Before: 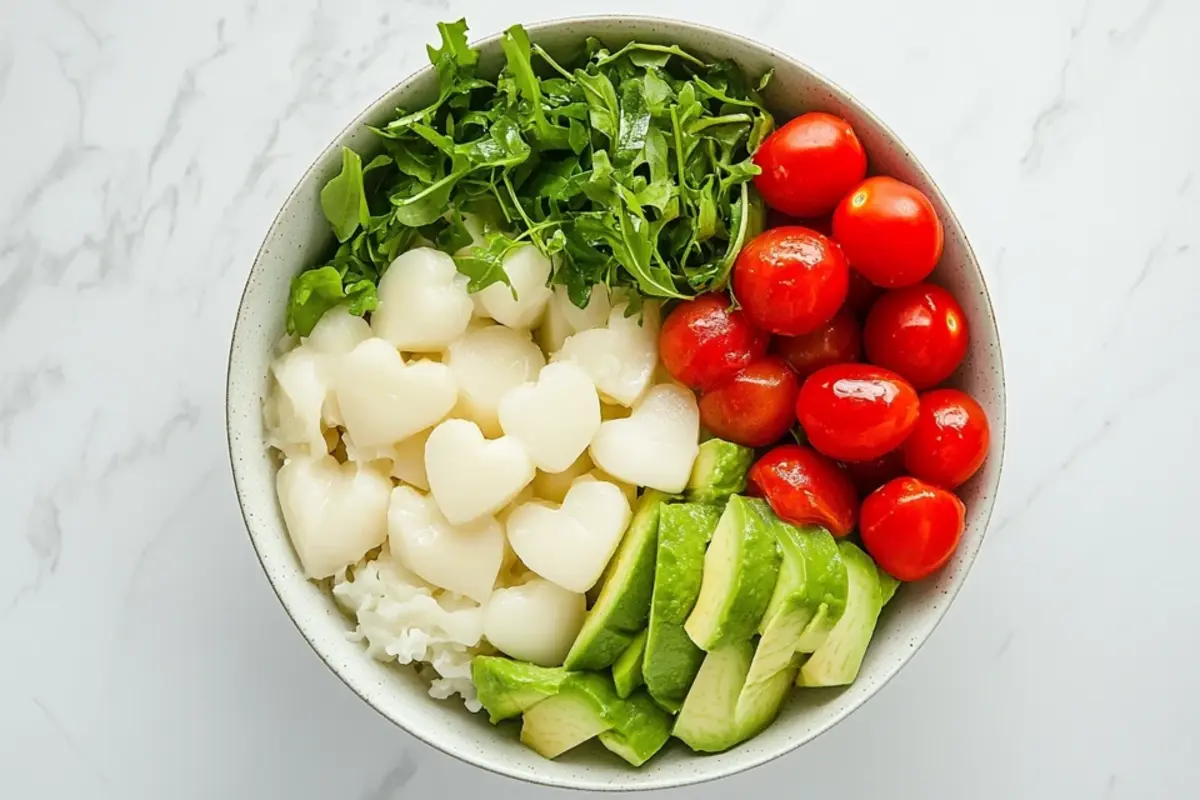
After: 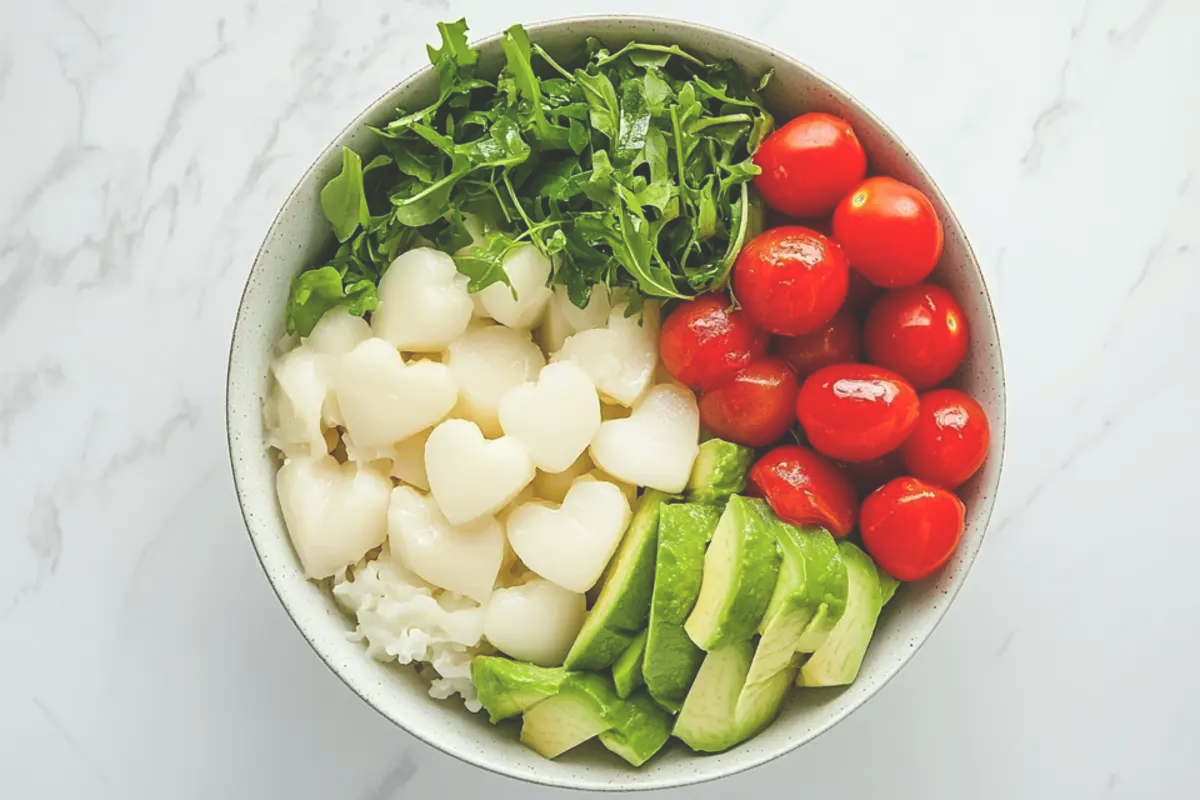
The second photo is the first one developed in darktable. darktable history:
color correction: highlights a* -0.137, highlights b* 0.137
exposure: black level correction -0.028, compensate highlight preservation false
